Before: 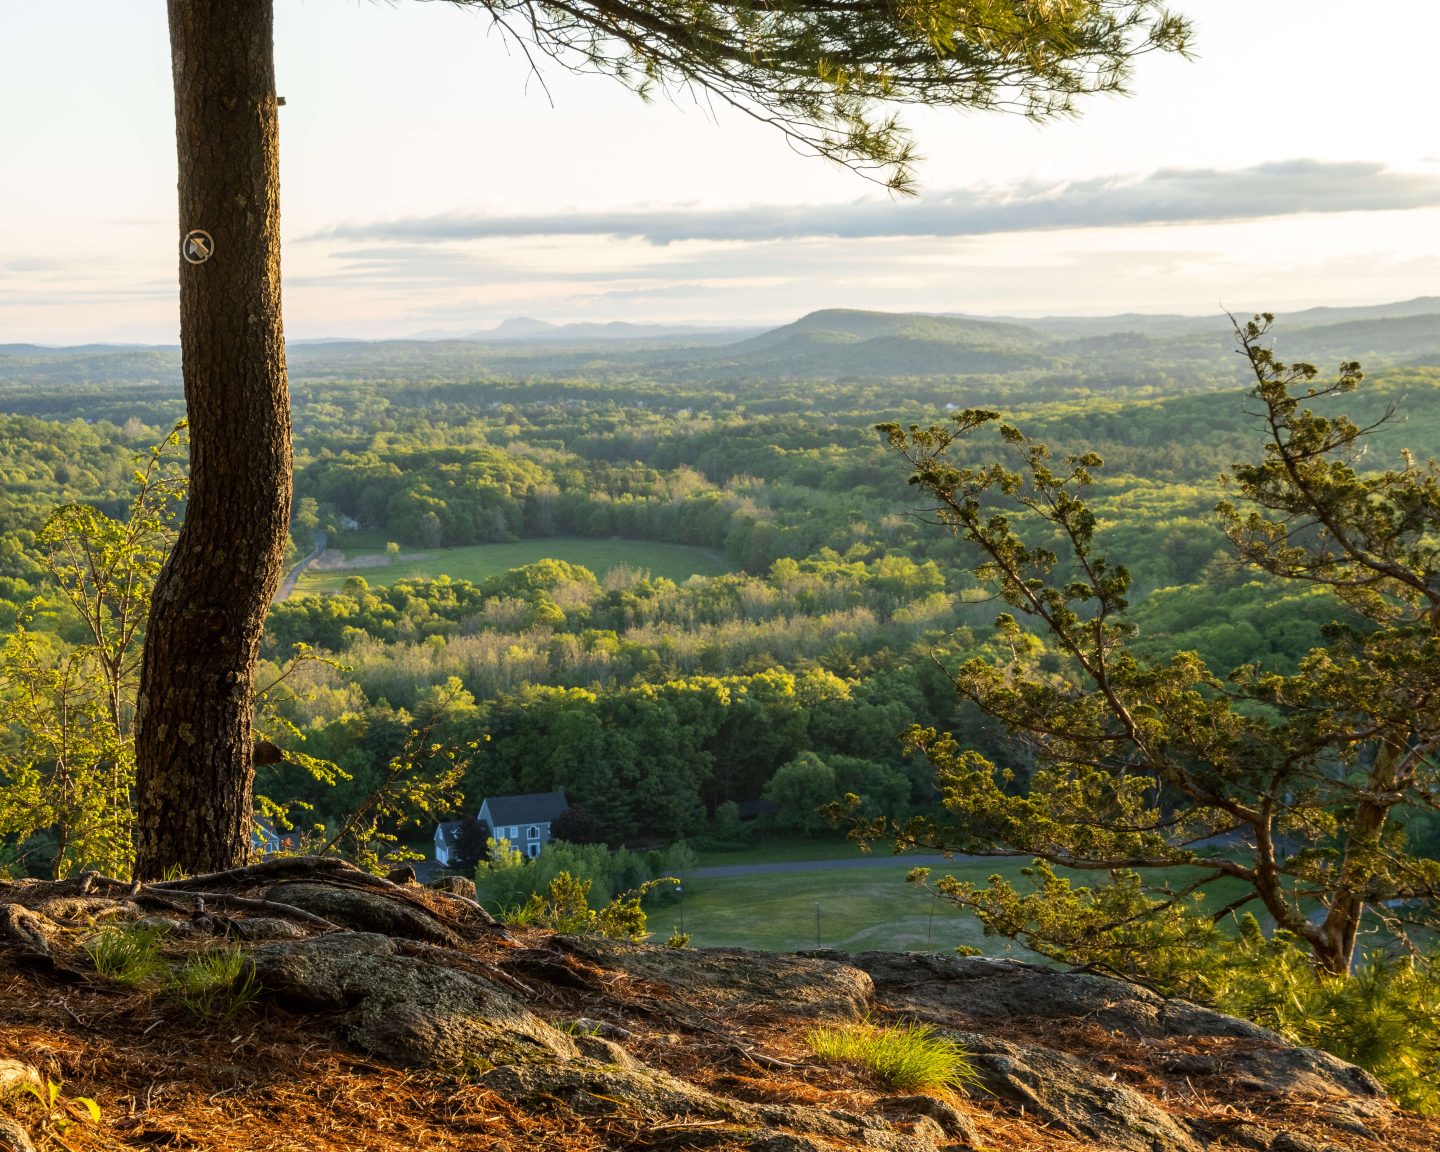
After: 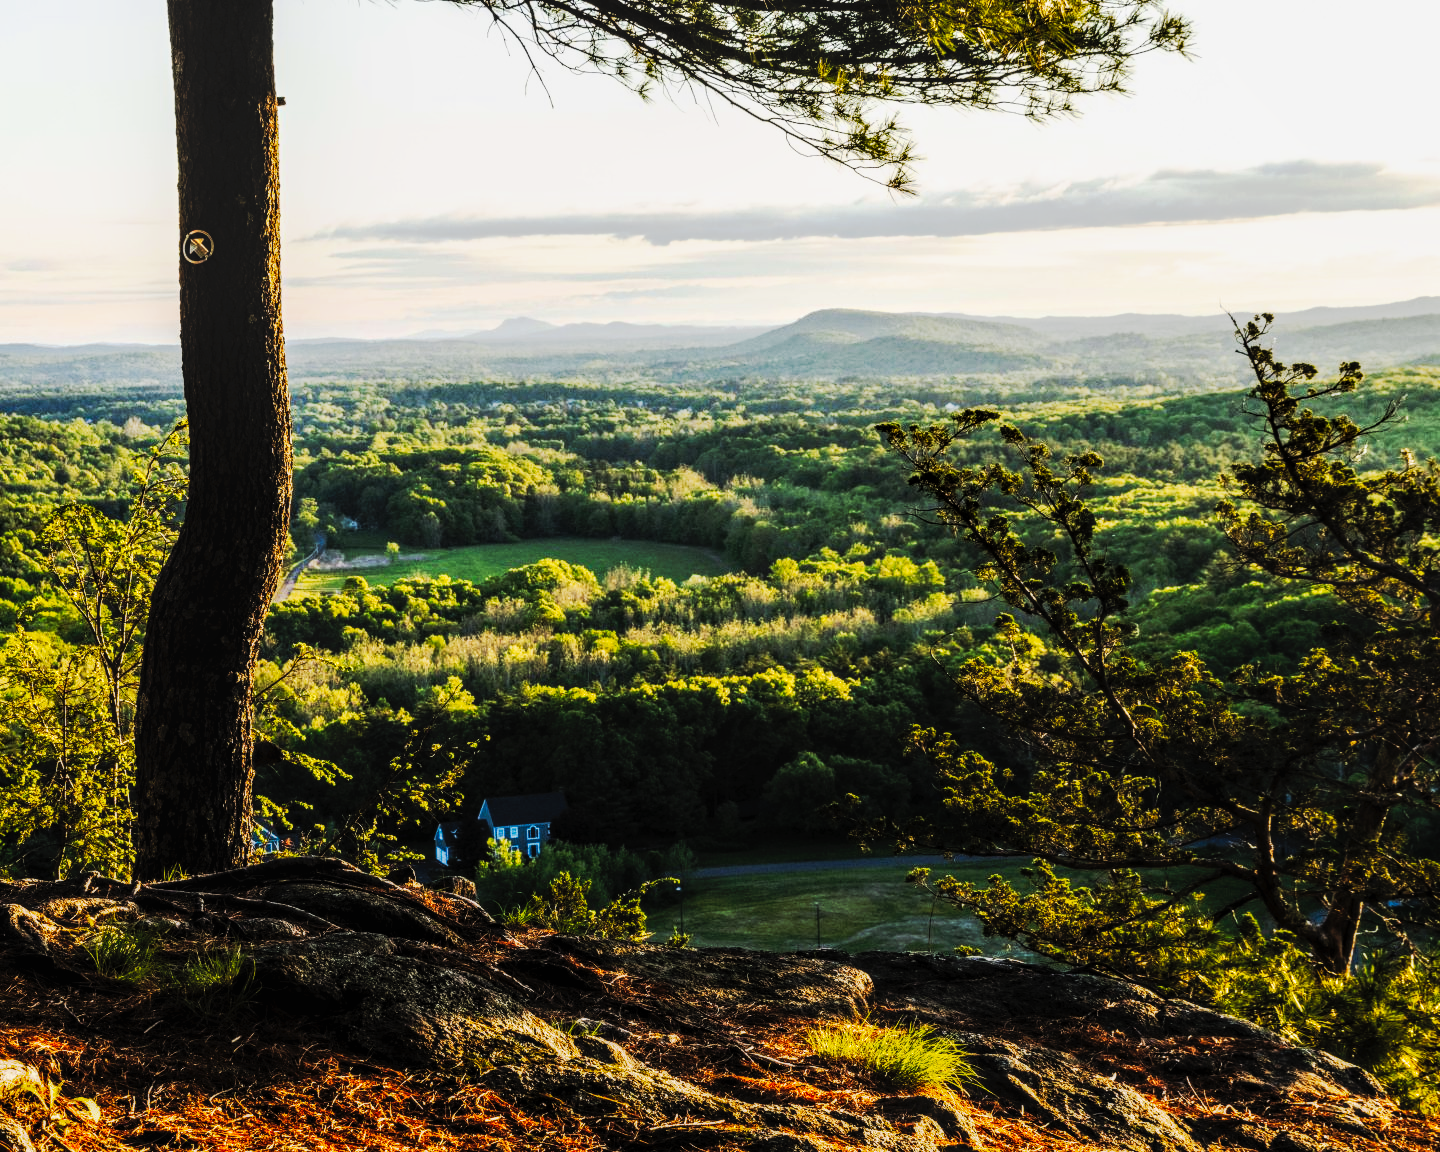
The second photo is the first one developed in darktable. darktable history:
local contrast: on, module defaults
filmic rgb: black relative exposure -8.72 EV, white relative exposure 2.74 EV, threshold 3.02 EV, target black luminance 0%, hardness 6.25, latitude 77.43%, contrast 1.328, shadows ↔ highlights balance -0.365%, enable highlight reconstruction true
tone curve: curves: ch0 [(0, 0) (0.003, 0.011) (0.011, 0.014) (0.025, 0.018) (0.044, 0.023) (0.069, 0.028) (0.1, 0.031) (0.136, 0.039) (0.177, 0.056) (0.224, 0.081) (0.277, 0.129) (0.335, 0.188) (0.399, 0.256) (0.468, 0.367) (0.543, 0.514) (0.623, 0.684) (0.709, 0.785) (0.801, 0.846) (0.898, 0.884) (1, 1)], preserve colors none
